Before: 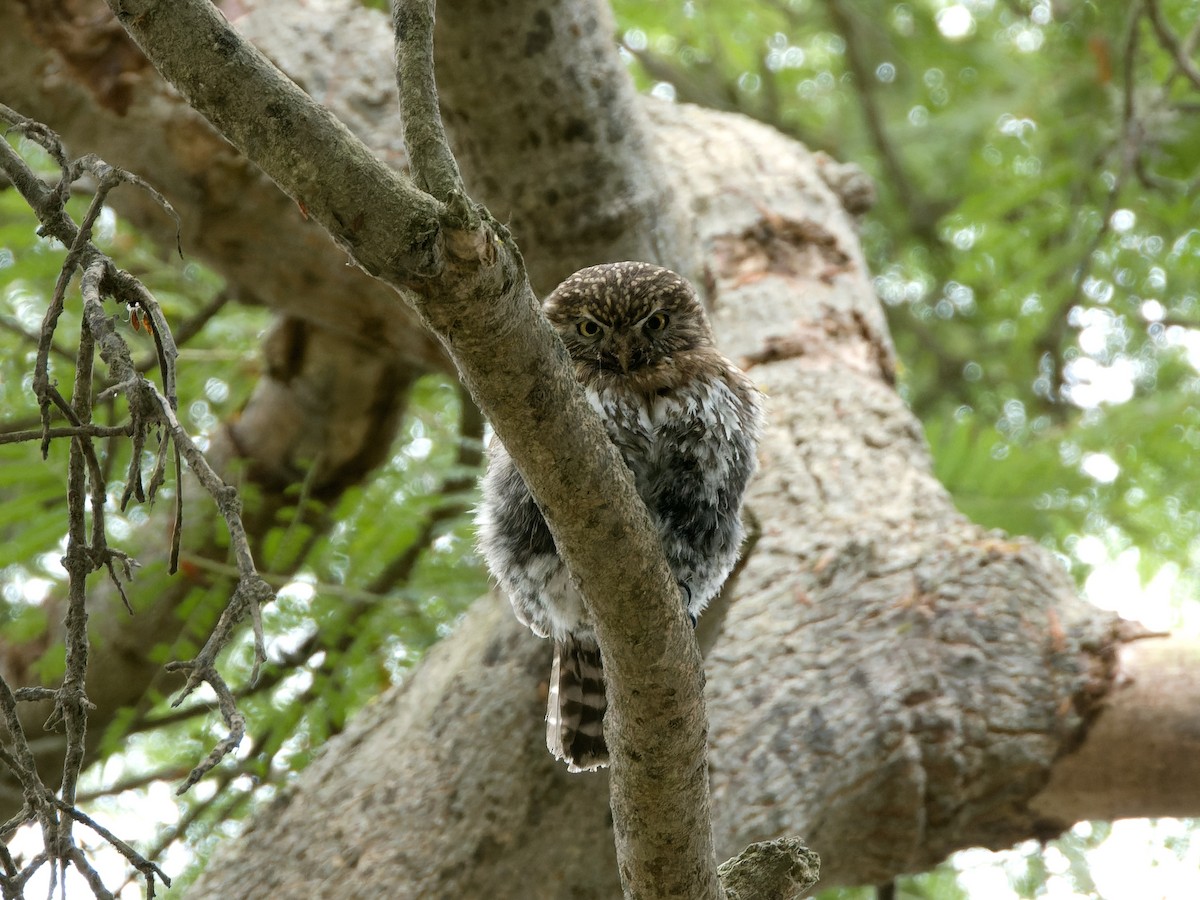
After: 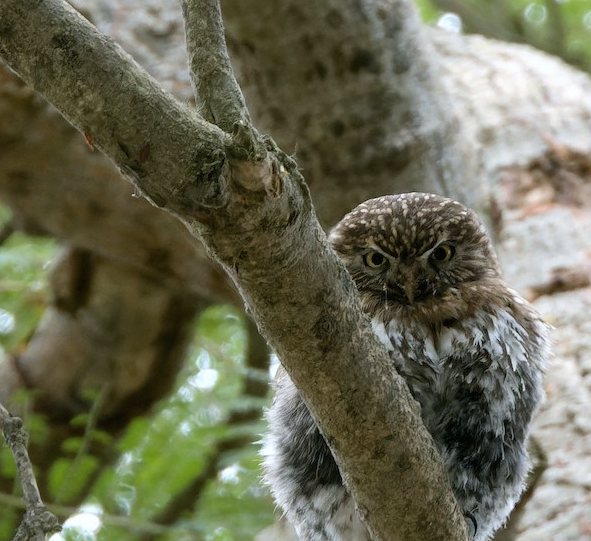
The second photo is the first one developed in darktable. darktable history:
color calibration: illuminant as shot in camera, x 0.358, y 0.373, temperature 4628.91 K
crop: left 17.835%, top 7.675%, right 32.881%, bottom 32.213%
